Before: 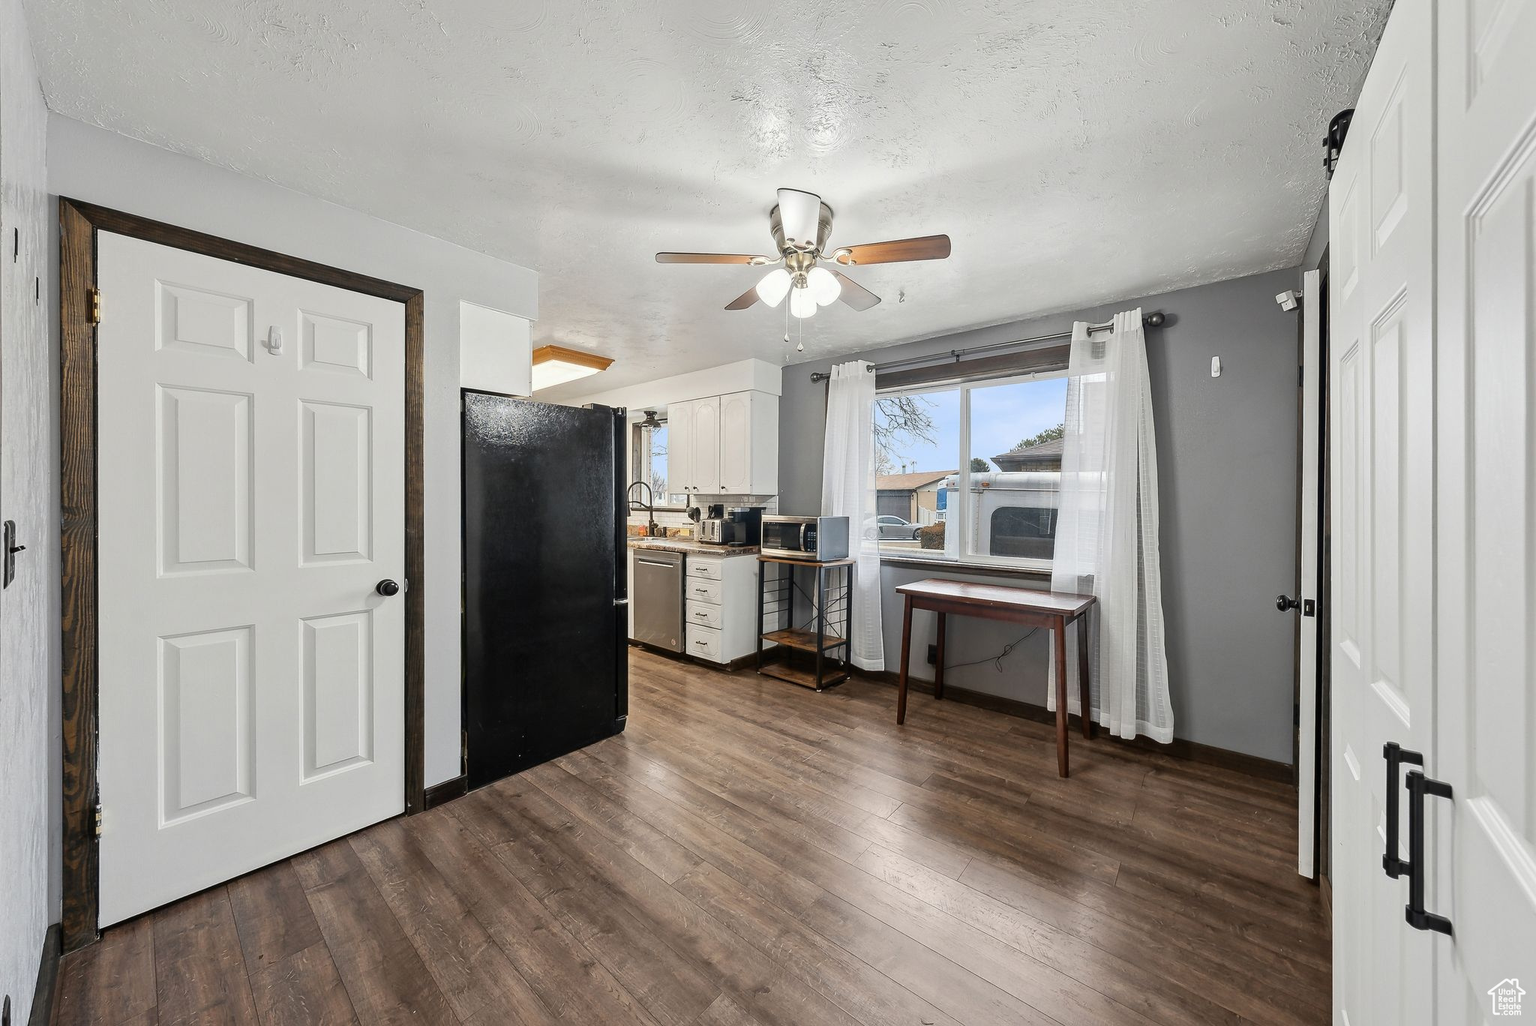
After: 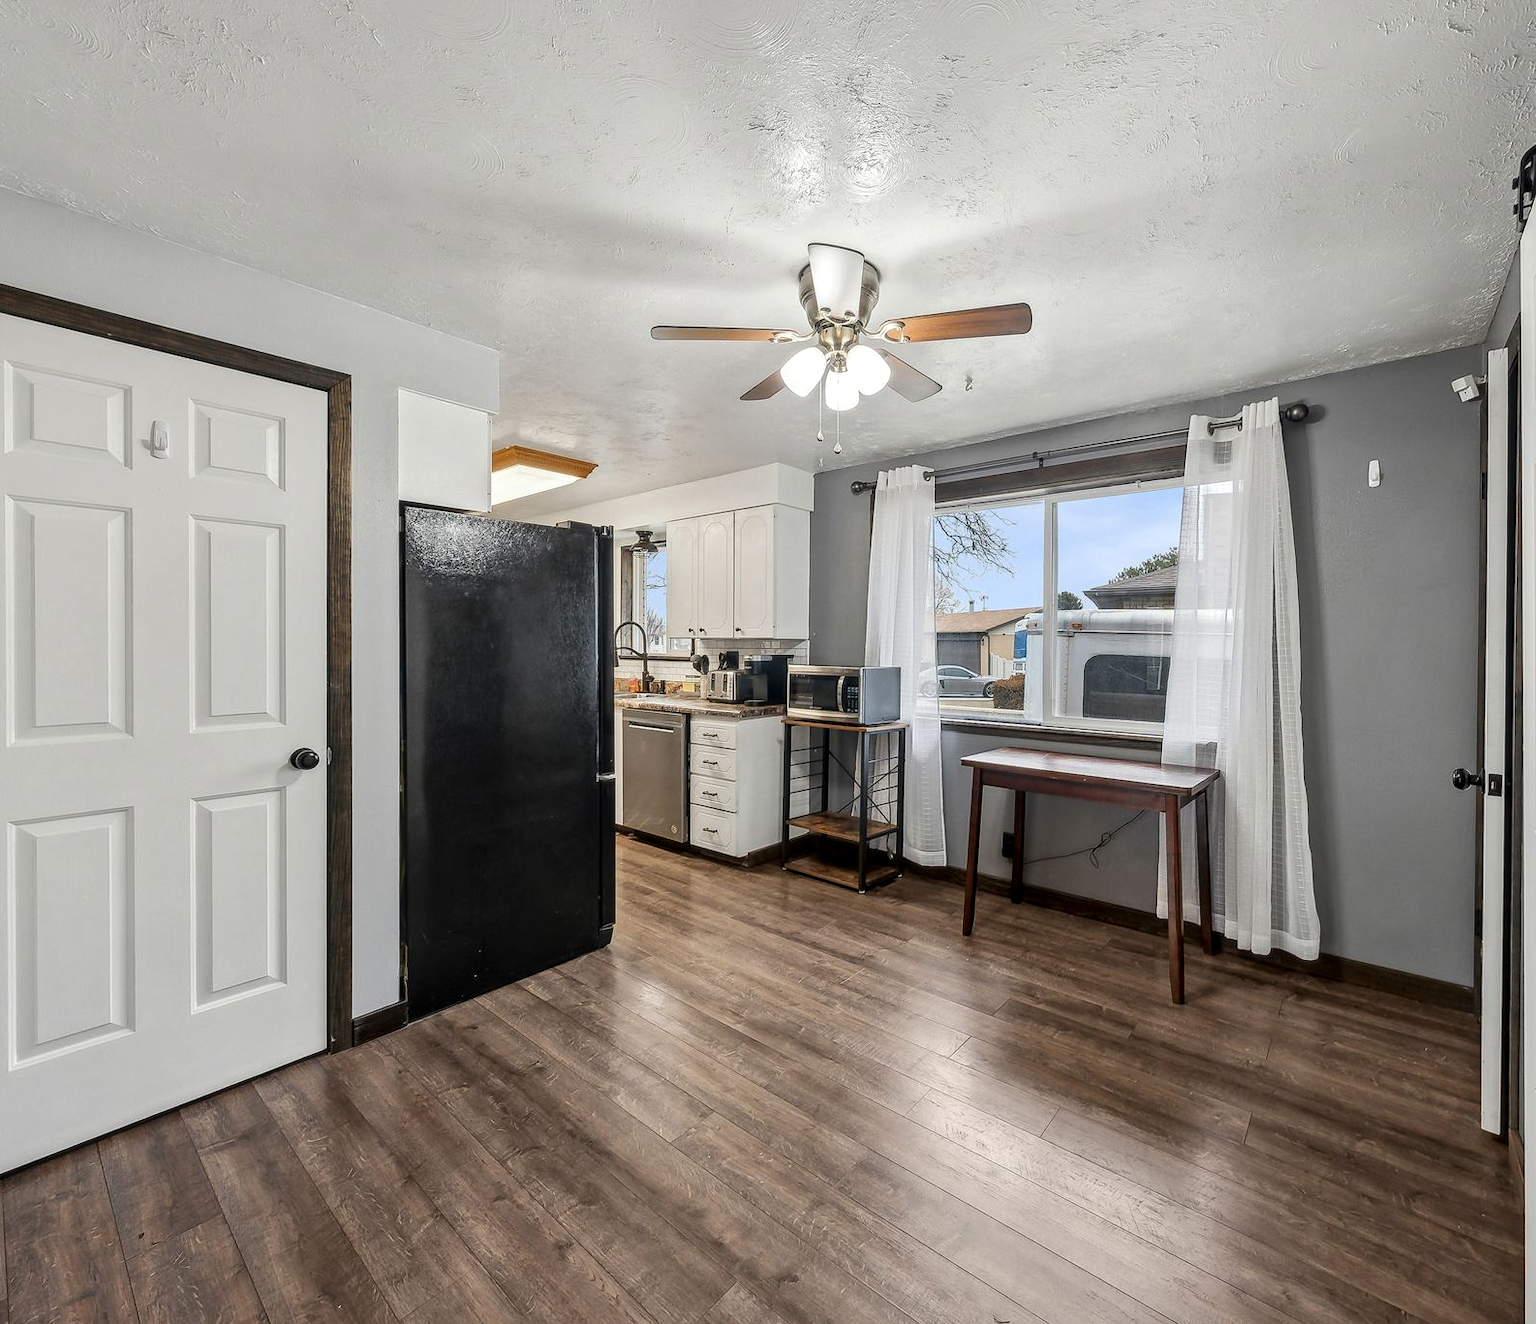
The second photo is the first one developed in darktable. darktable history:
crop: left 9.88%, right 12.664%
local contrast: on, module defaults
rotate and perspective: crop left 0, crop top 0
